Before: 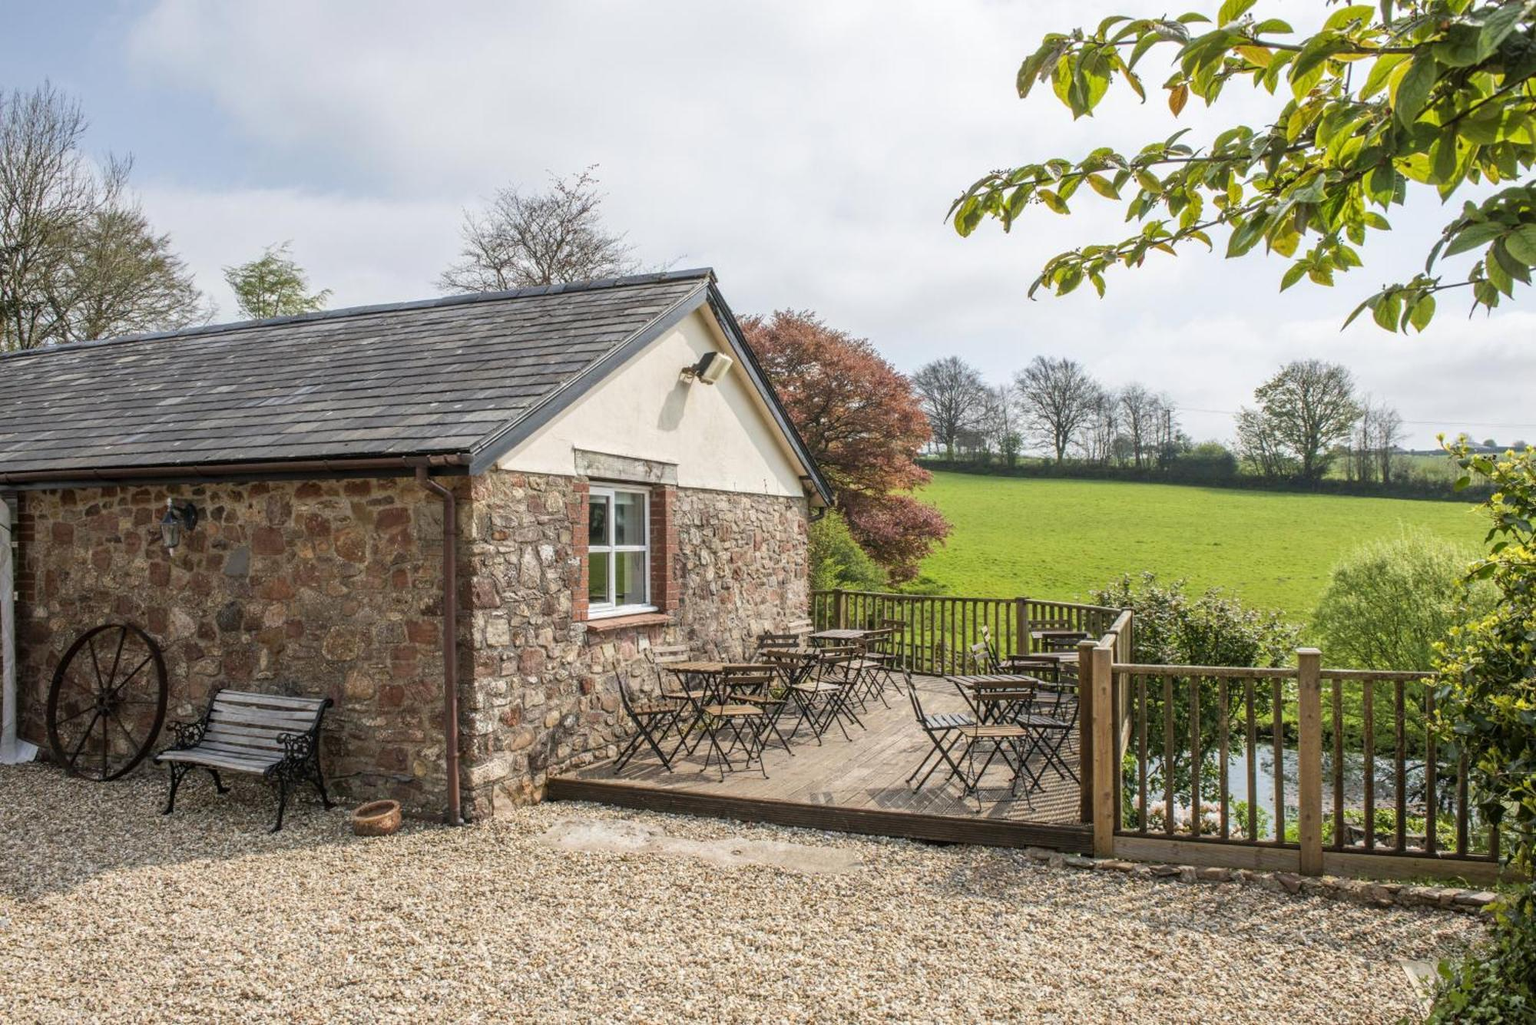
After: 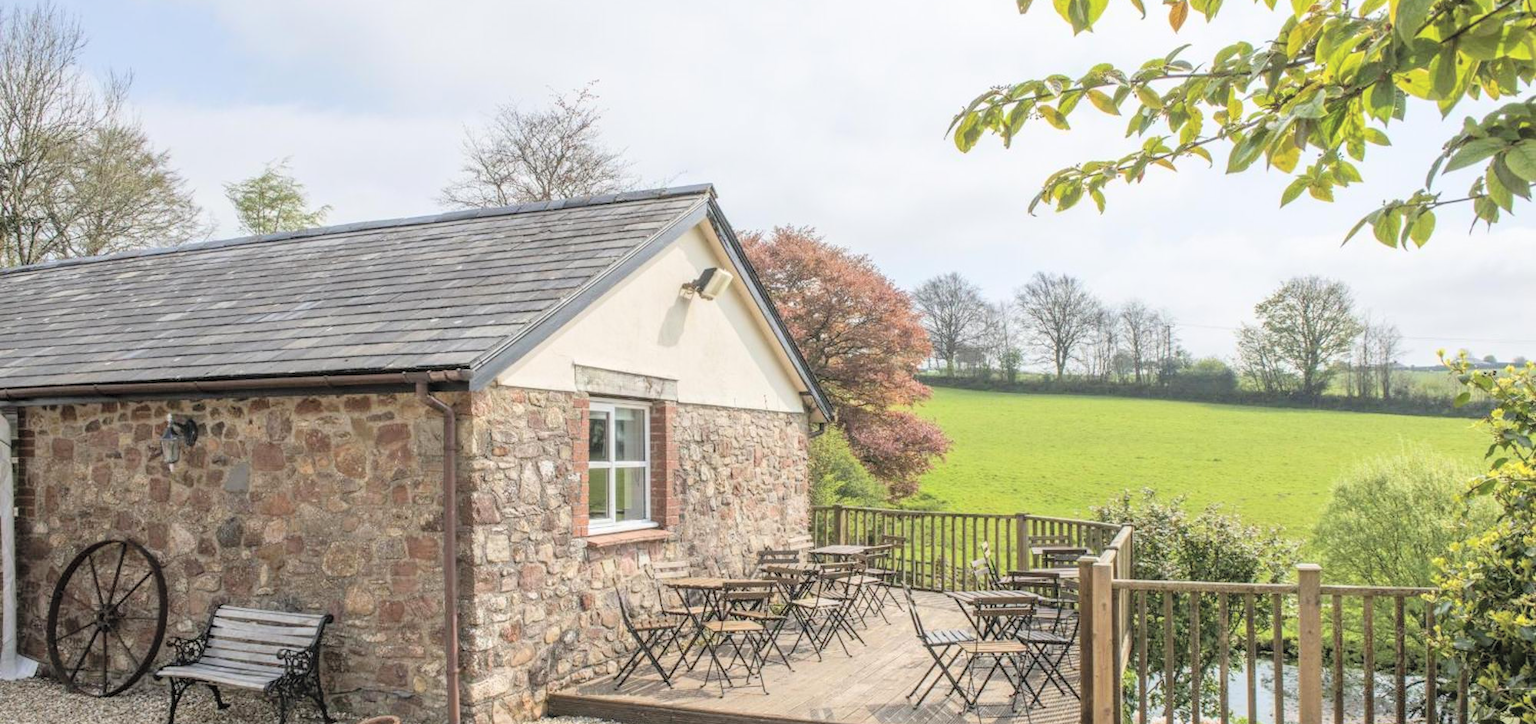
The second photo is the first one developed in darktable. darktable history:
crop and rotate: top 8.293%, bottom 20.996%
global tonemap: drago (0.7, 100)
